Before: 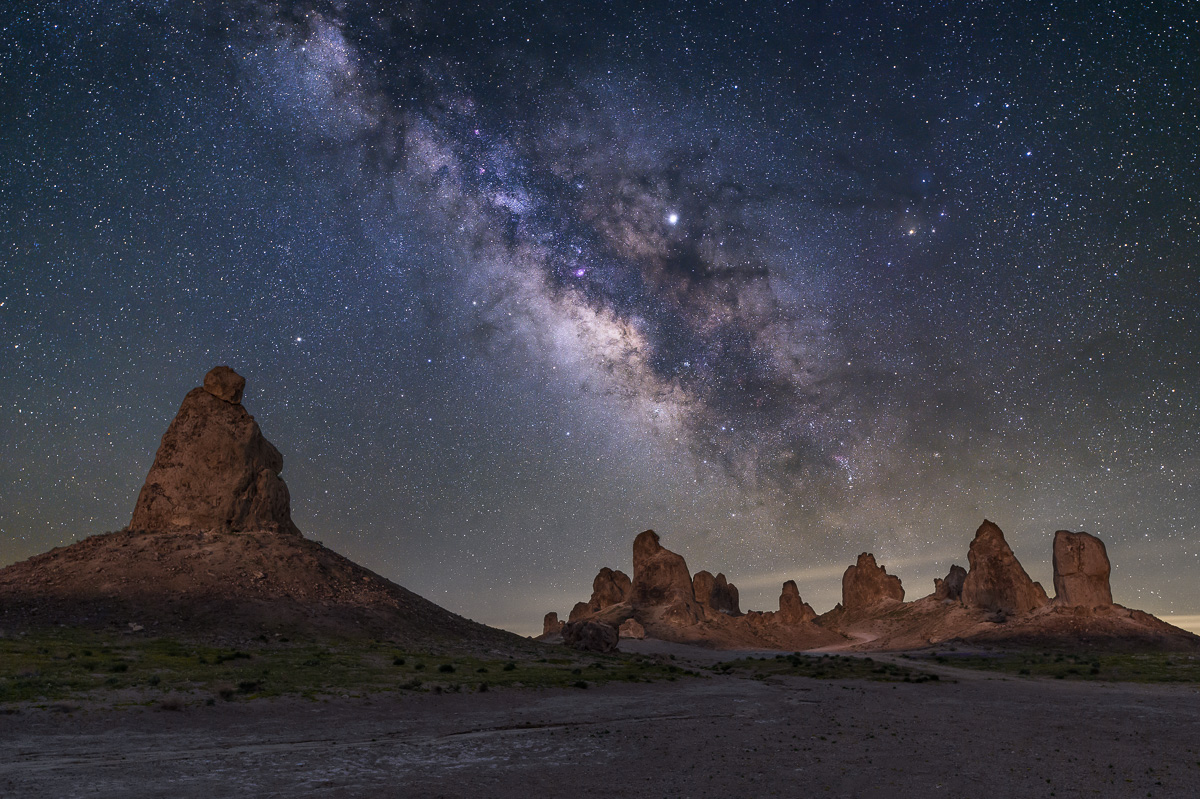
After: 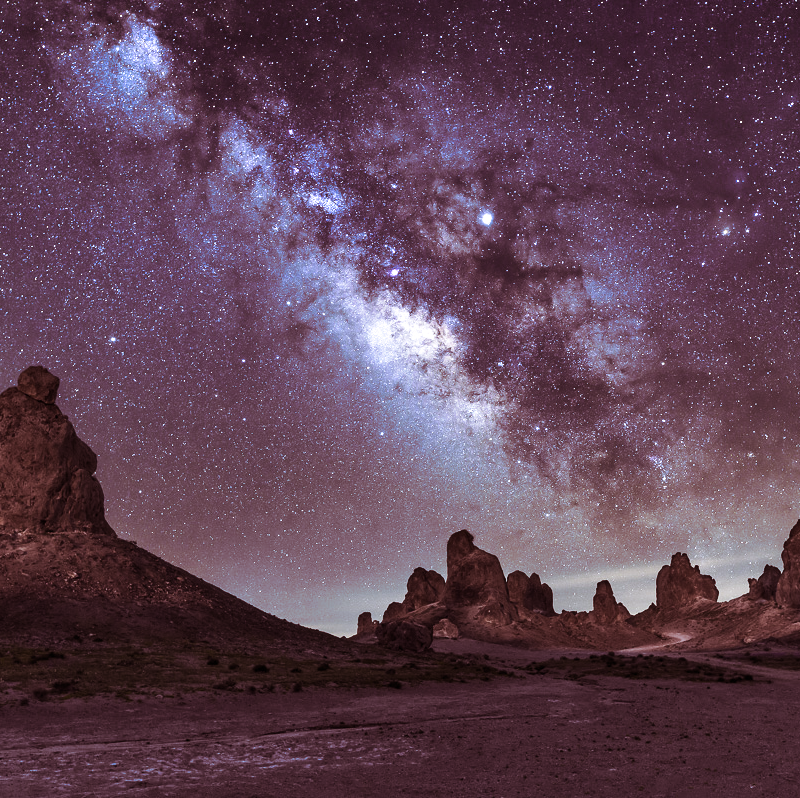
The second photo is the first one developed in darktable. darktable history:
shadows and highlights: shadows color adjustment 97.66%, soften with gaussian
split-toning: on, module defaults
tone equalizer: -8 EV -0.417 EV, -7 EV -0.389 EV, -6 EV -0.333 EV, -5 EV -0.222 EV, -3 EV 0.222 EV, -2 EV 0.333 EV, -1 EV 0.389 EV, +0 EV 0.417 EV, edges refinement/feathering 500, mask exposure compensation -1.57 EV, preserve details no
crop and rotate: left 15.546%, right 17.787%
contrast brightness saturation: contrast 0.24, brightness 0.09
white balance: red 0.926, green 1.003, blue 1.133
